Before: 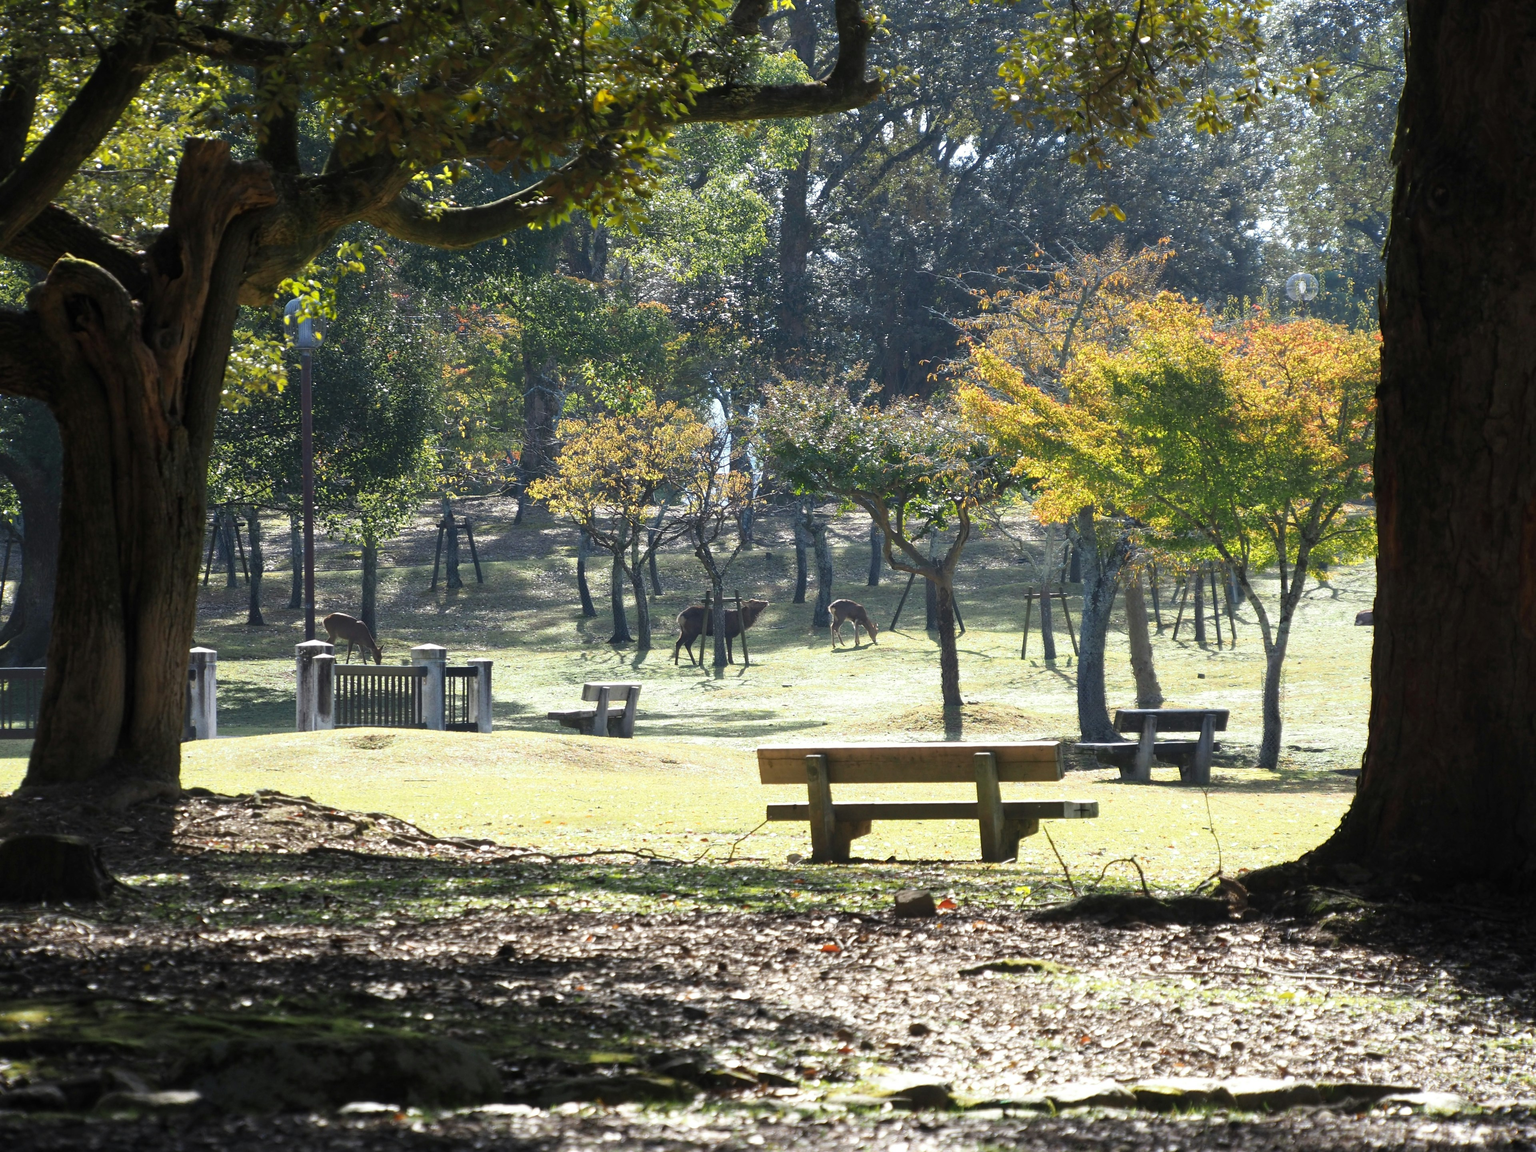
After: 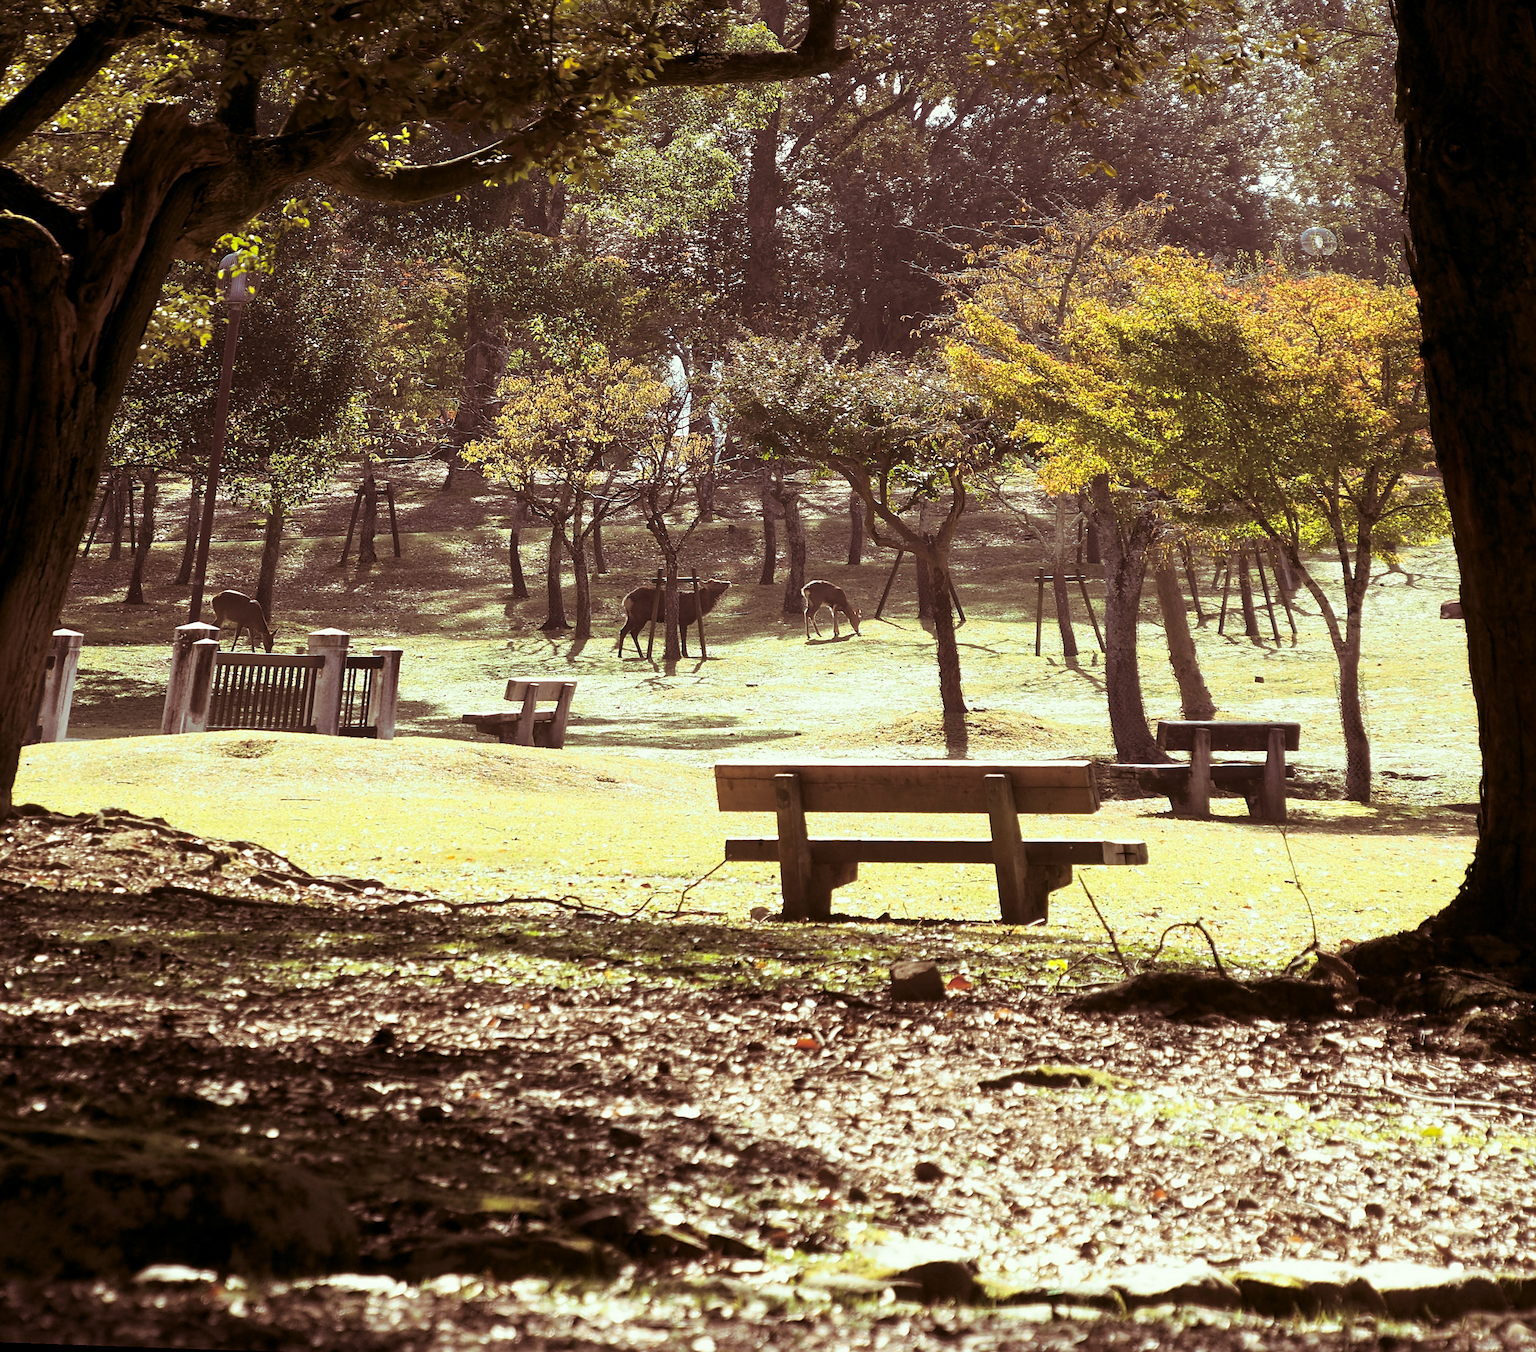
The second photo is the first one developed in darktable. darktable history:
split-toning: highlights › hue 180°
color correction: highlights a* -1.43, highlights b* 10.12, shadows a* 0.395, shadows b* 19.35
sharpen: on, module defaults
rotate and perspective: rotation 0.72°, lens shift (vertical) -0.352, lens shift (horizontal) -0.051, crop left 0.152, crop right 0.859, crop top 0.019, crop bottom 0.964
